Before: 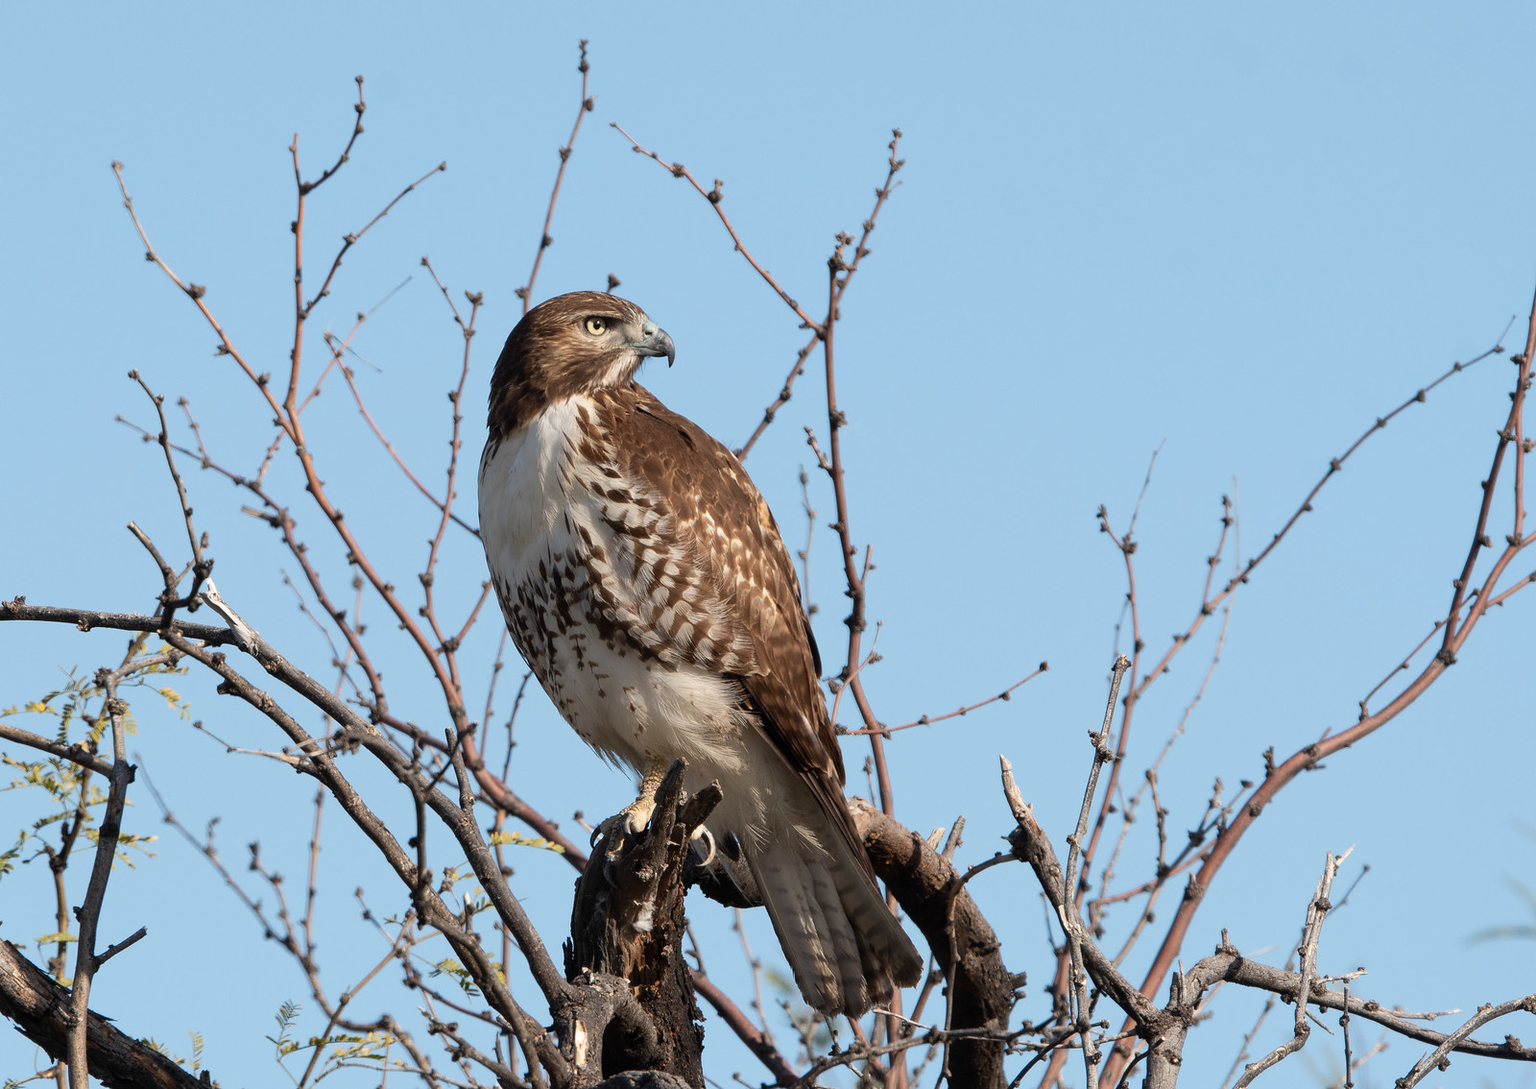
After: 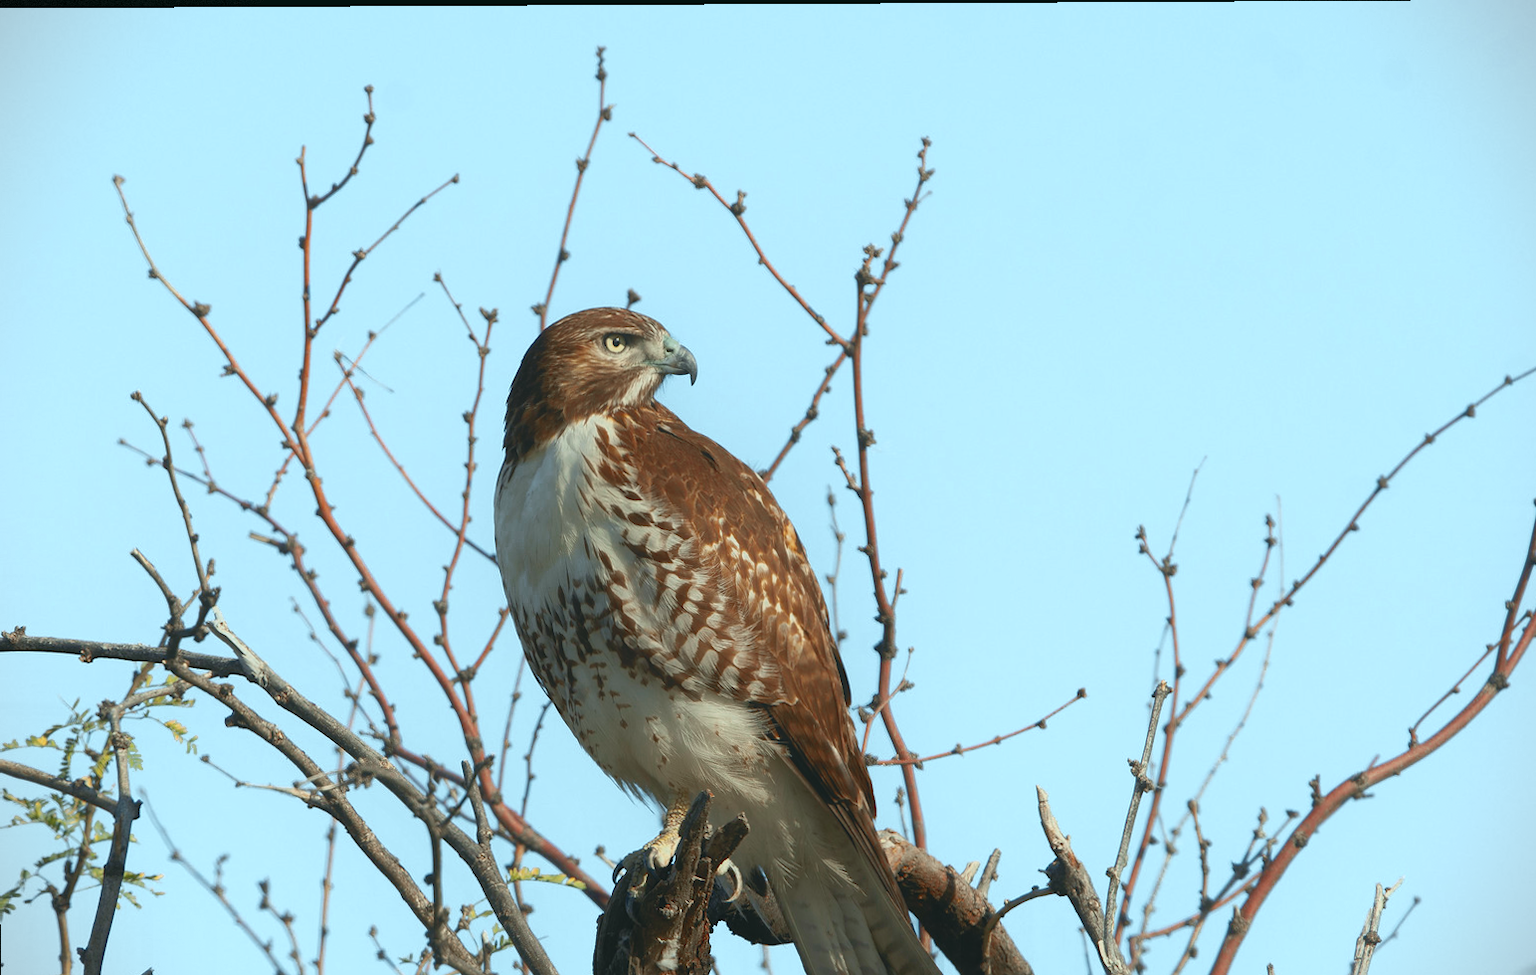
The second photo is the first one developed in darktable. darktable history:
contrast equalizer: y [[0.535, 0.543, 0.548, 0.548, 0.542, 0.532], [0.5 ×6], [0.5 ×6], [0 ×6], [0 ×6]], mix -1
exposure: exposure 0.024 EV, compensate highlight preservation false
tone curve: curves: ch0 [(0, 0.024) (0.119, 0.146) (0.474, 0.464) (0.718, 0.721) (0.817, 0.839) (1, 0.998)]; ch1 [(0, 0) (0.377, 0.416) (0.439, 0.451) (0.477, 0.477) (0.501, 0.497) (0.538, 0.544) (0.58, 0.602) (0.664, 0.676) (0.783, 0.804) (1, 1)]; ch2 [(0, 0) (0.38, 0.405) (0.463, 0.456) (0.498, 0.497) (0.524, 0.535) (0.578, 0.576) (0.648, 0.665) (1, 1)], color space Lab, independent channels, preserve colors none
shadows and highlights: shadows 43.16, highlights 7.53
color zones: curves: ch0 [(0, 0.5) (0.125, 0.4) (0.25, 0.5) (0.375, 0.4) (0.5, 0.4) (0.625, 0.6) (0.75, 0.6) (0.875, 0.5)]; ch1 [(0, 0.35) (0.125, 0.45) (0.25, 0.35) (0.375, 0.35) (0.5, 0.35) (0.625, 0.35) (0.75, 0.45) (0.875, 0.35)]; ch2 [(0, 0.6) (0.125, 0.5) (0.25, 0.5) (0.375, 0.6) (0.5, 0.6) (0.625, 0.5) (0.75, 0.5) (0.875, 0.5)]
vignetting: fall-off start 91.43%, dithering 8-bit output
color correction: highlights a* -7.54, highlights b* 1.02, shadows a* -3.17, saturation 1.37
crop and rotate: angle 0.323°, left 0.303%, right 3.568%, bottom 14.151%
